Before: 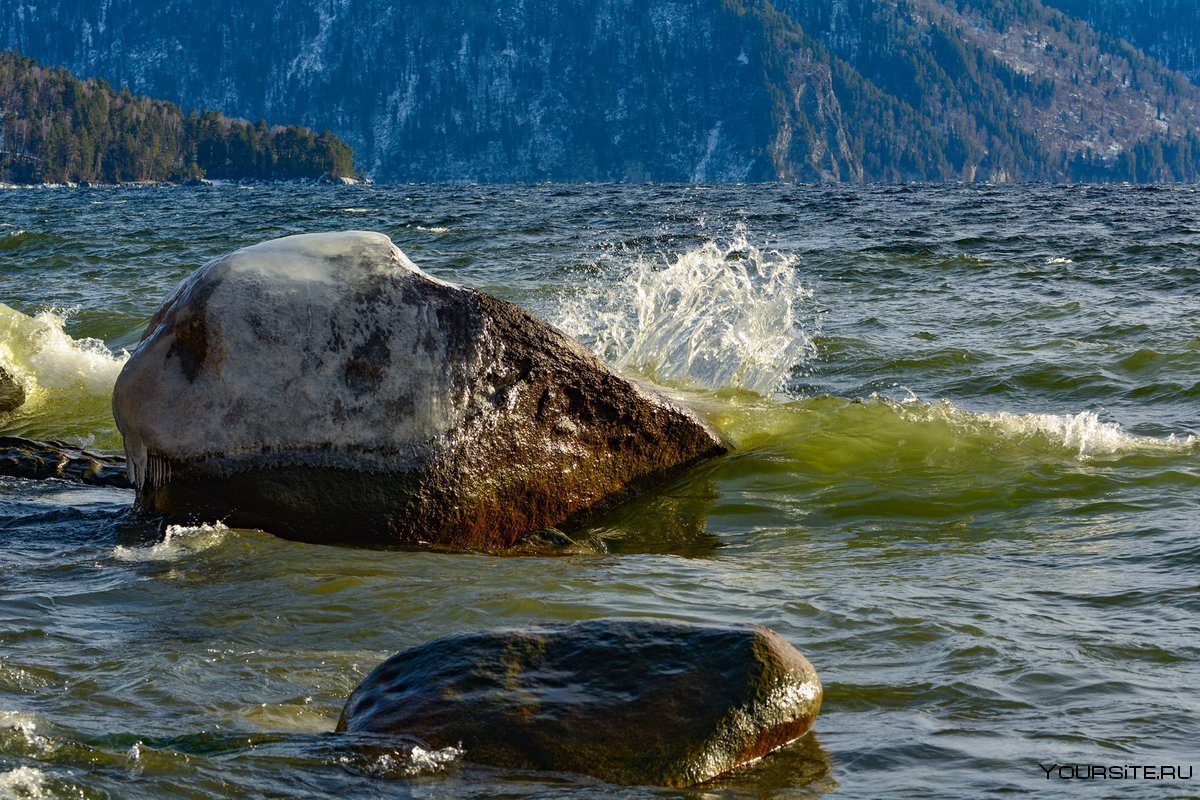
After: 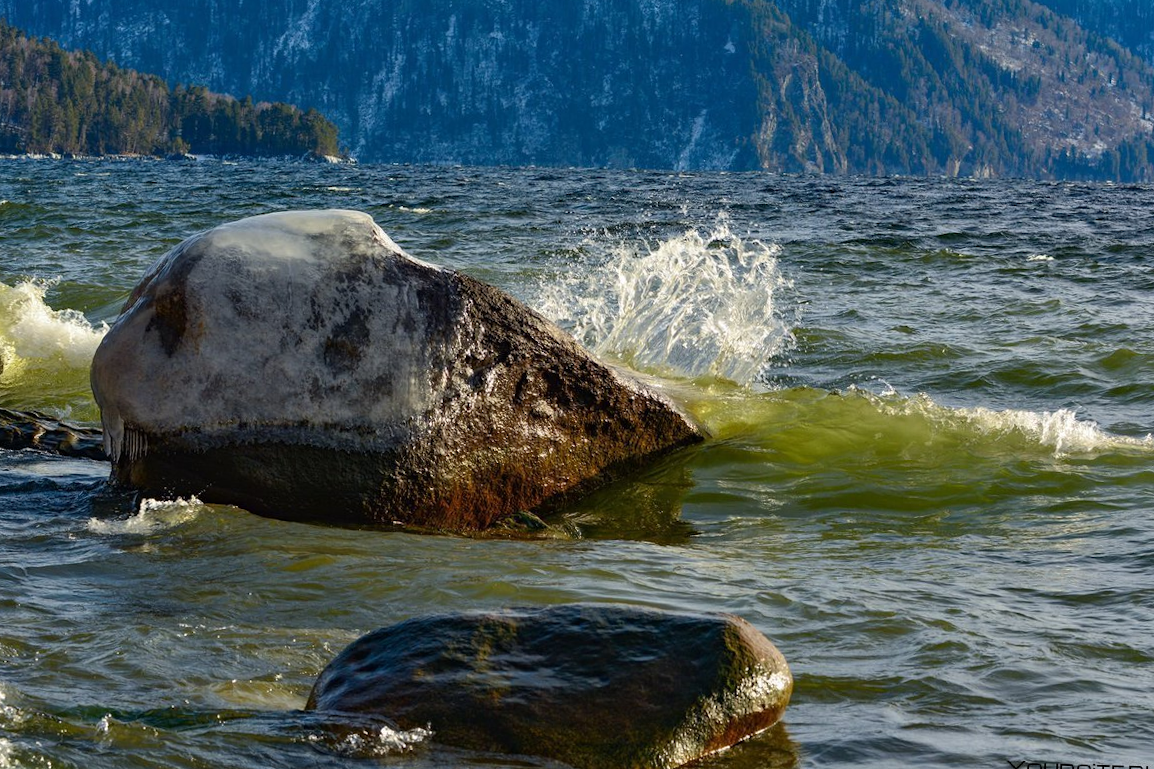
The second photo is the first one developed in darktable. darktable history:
crop and rotate: angle -1.51°
